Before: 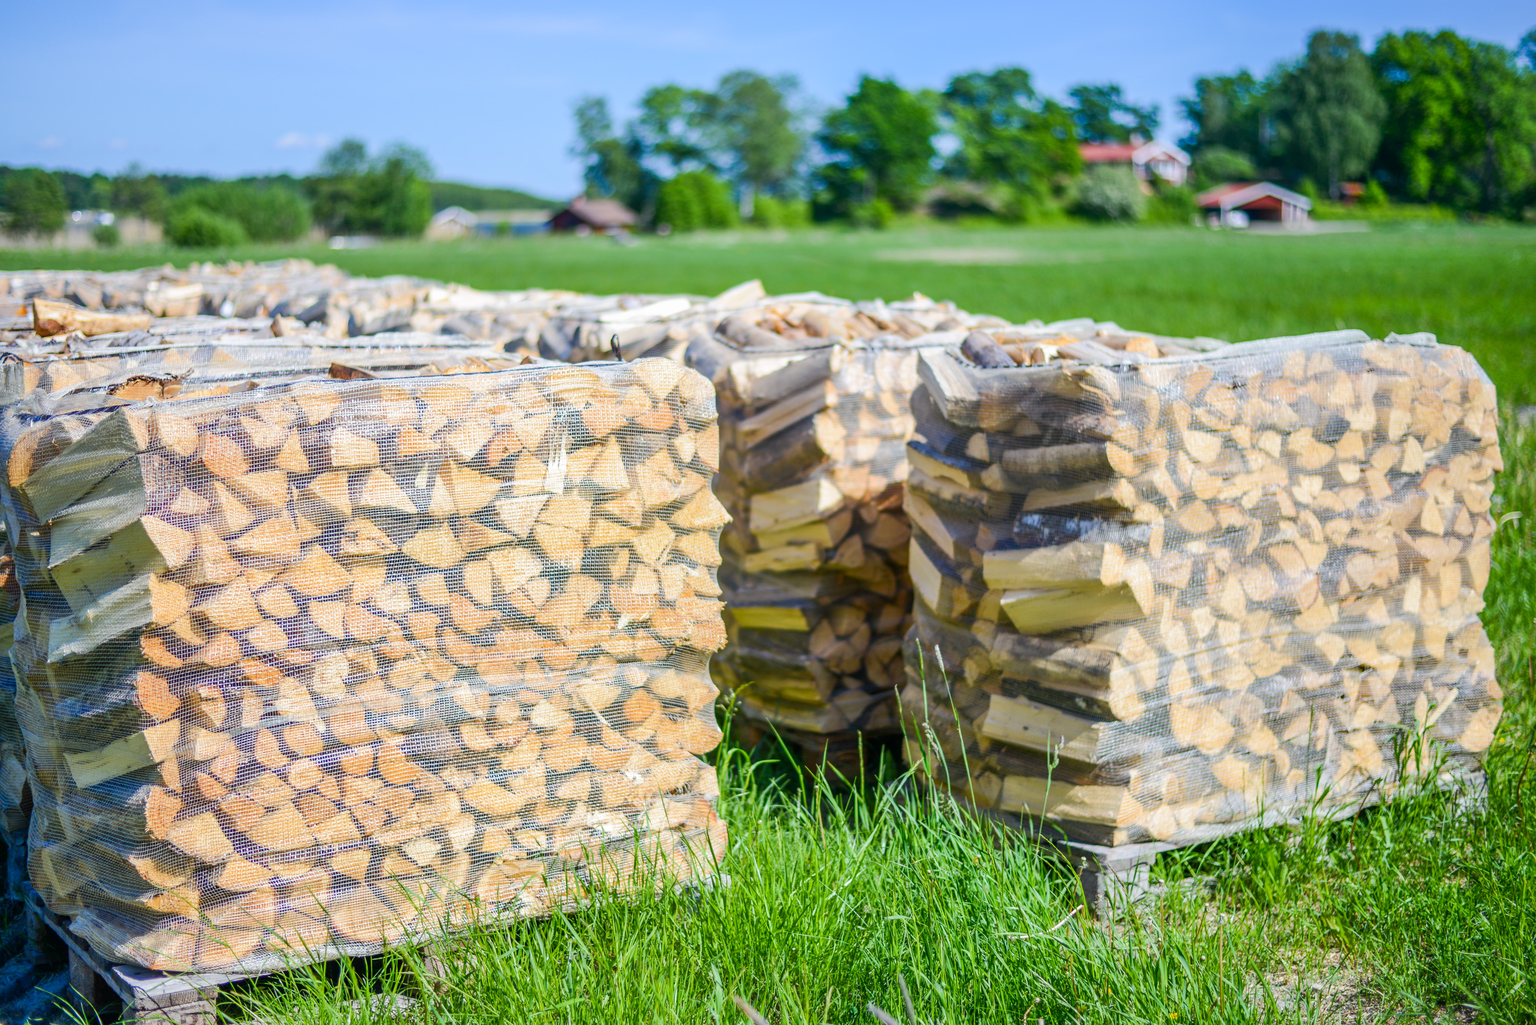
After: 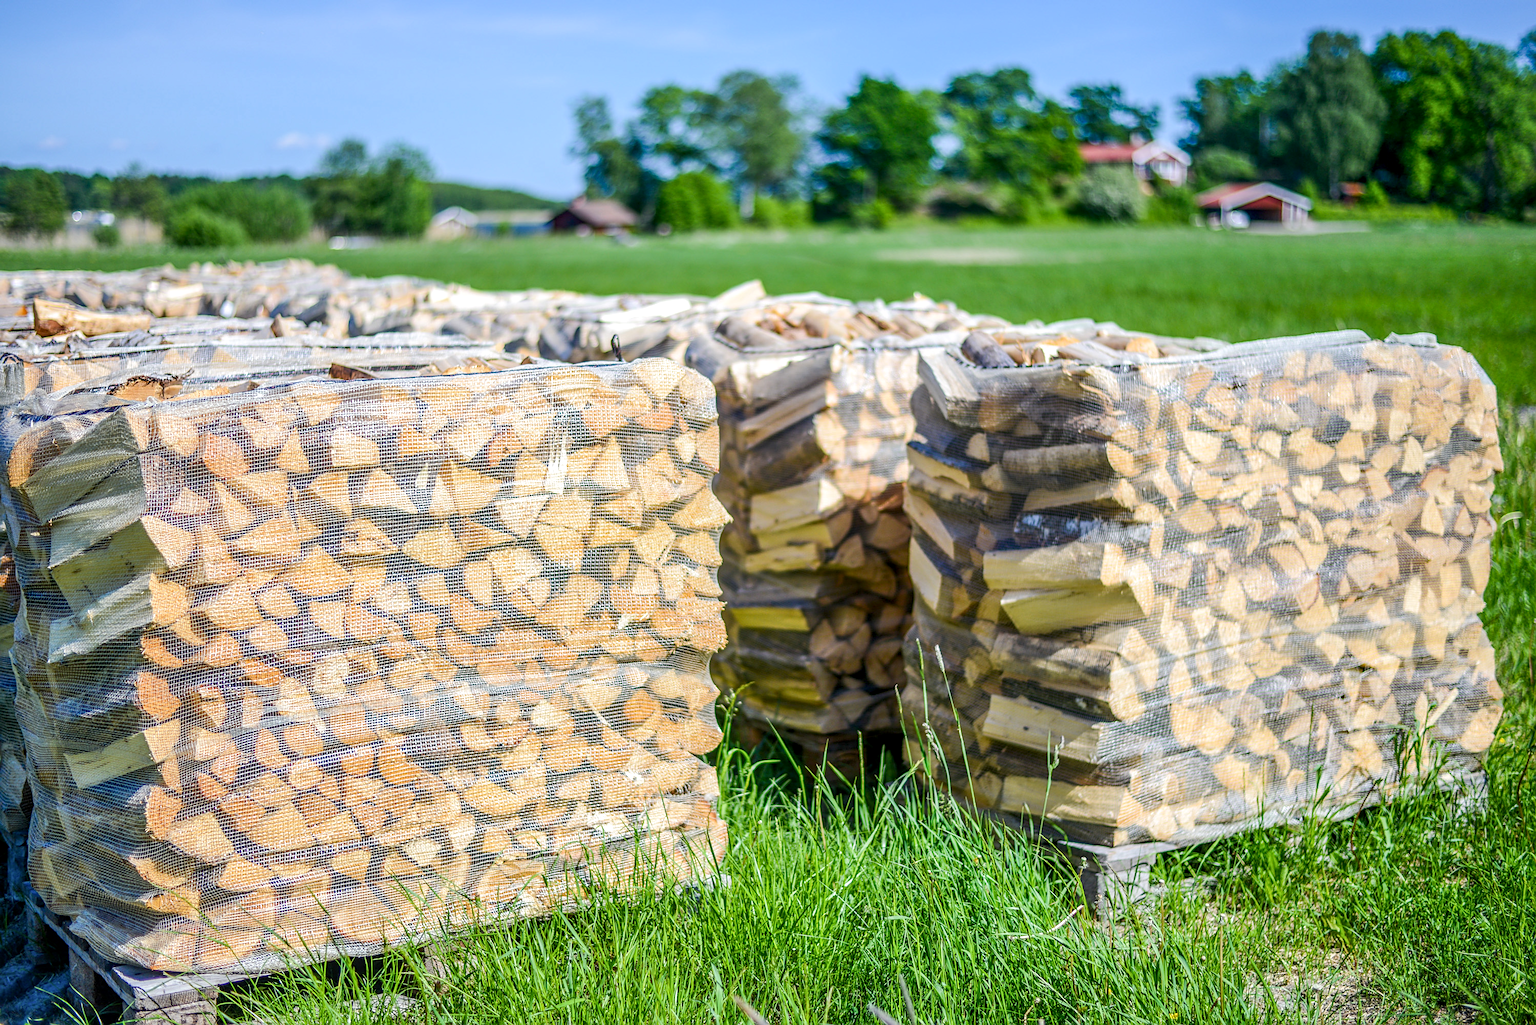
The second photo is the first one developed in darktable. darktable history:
sharpen: on, module defaults
local contrast: detail 130%
